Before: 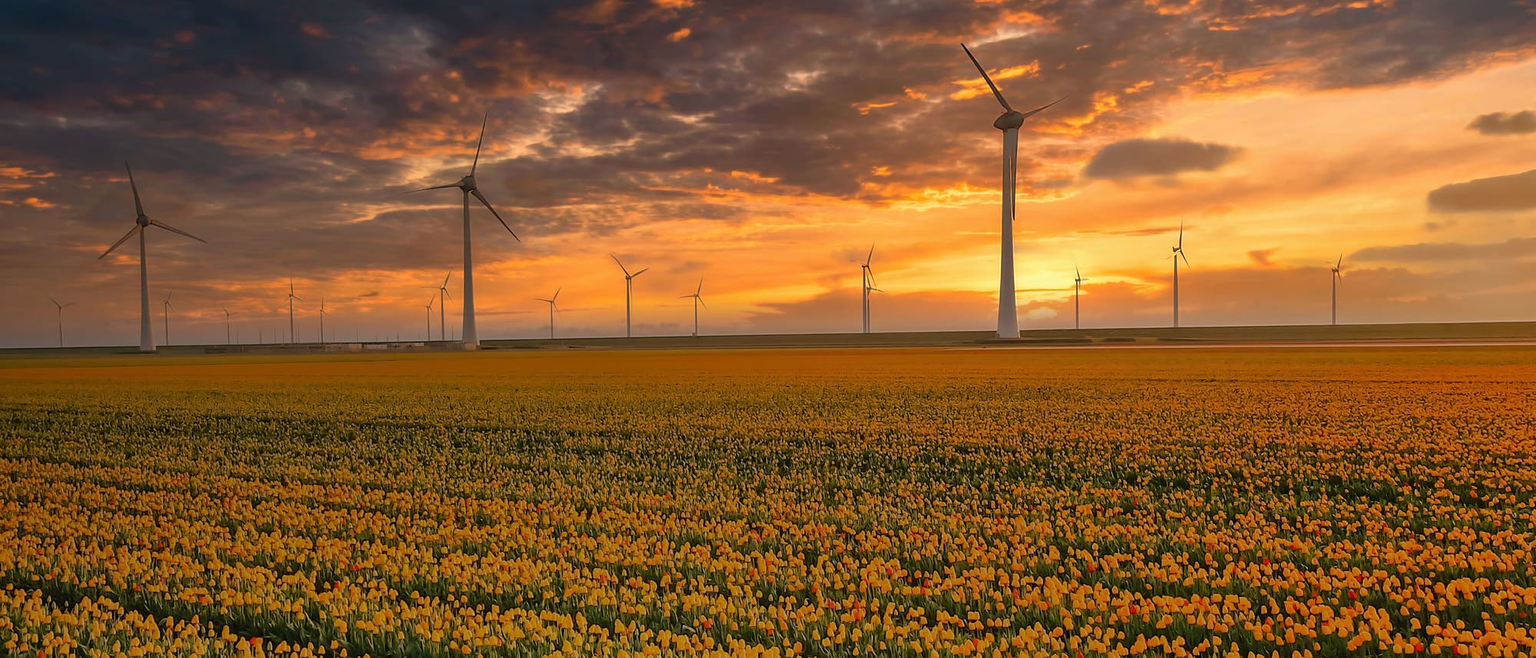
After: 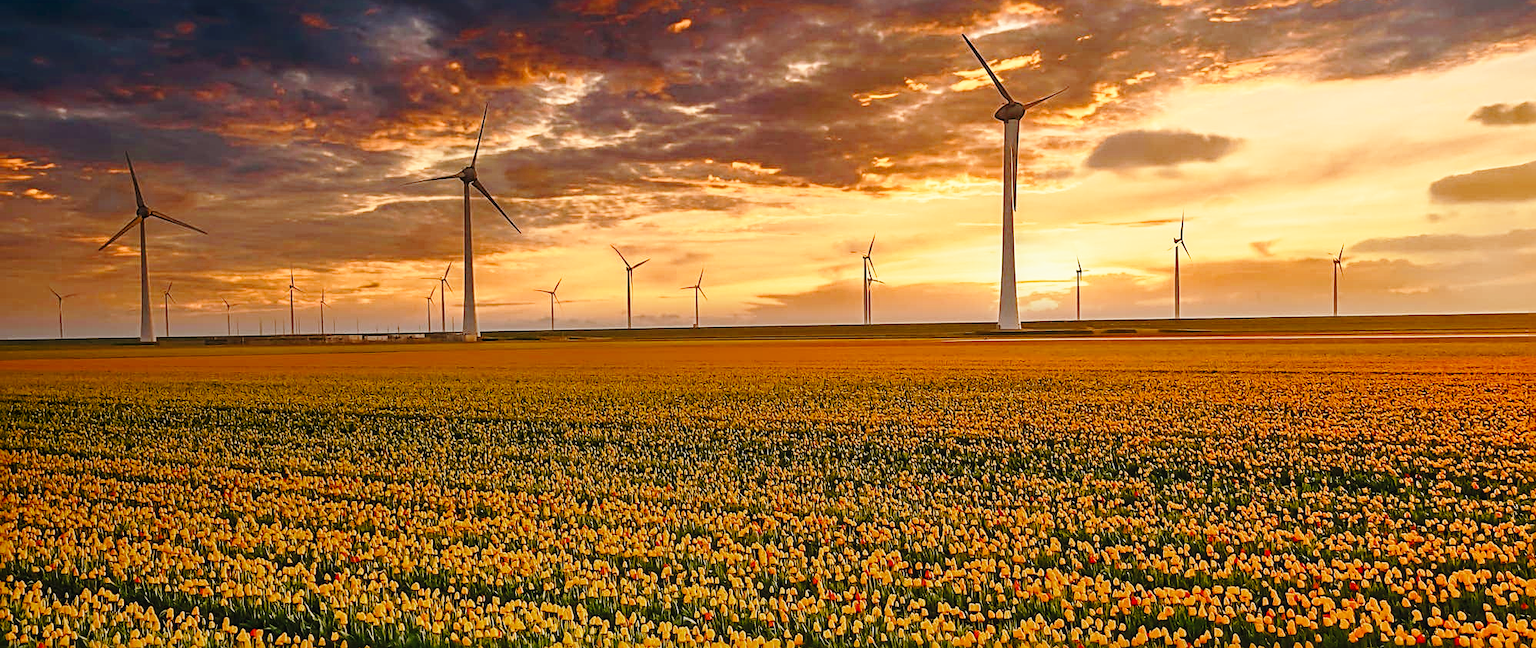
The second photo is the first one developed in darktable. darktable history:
base curve: curves: ch0 [(0, 0) (0.028, 0.03) (0.121, 0.232) (0.46, 0.748) (0.859, 0.968) (1, 1)], preserve colors none
crop: top 1.465%, right 0.085%
local contrast: detail 110%
color balance rgb: perceptual saturation grading › global saturation 0.575%, perceptual saturation grading › highlights -14.652%, perceptual saturation grading › shadows 25.718%, global vibrance 16.6%, saturation formula JzAzBz (2021)
contrast brightness saturation: contrast 0.006, saturation -0.068
exposure: compensate exposure bias true, compensate highlight preservation false
color zones: curves: ch0 [(0.27, 0.396) (0.563, 0.504) (0.75, 0.5) (0.787, 0.307)], mix -94.62%
sharpen: radius 3.96
